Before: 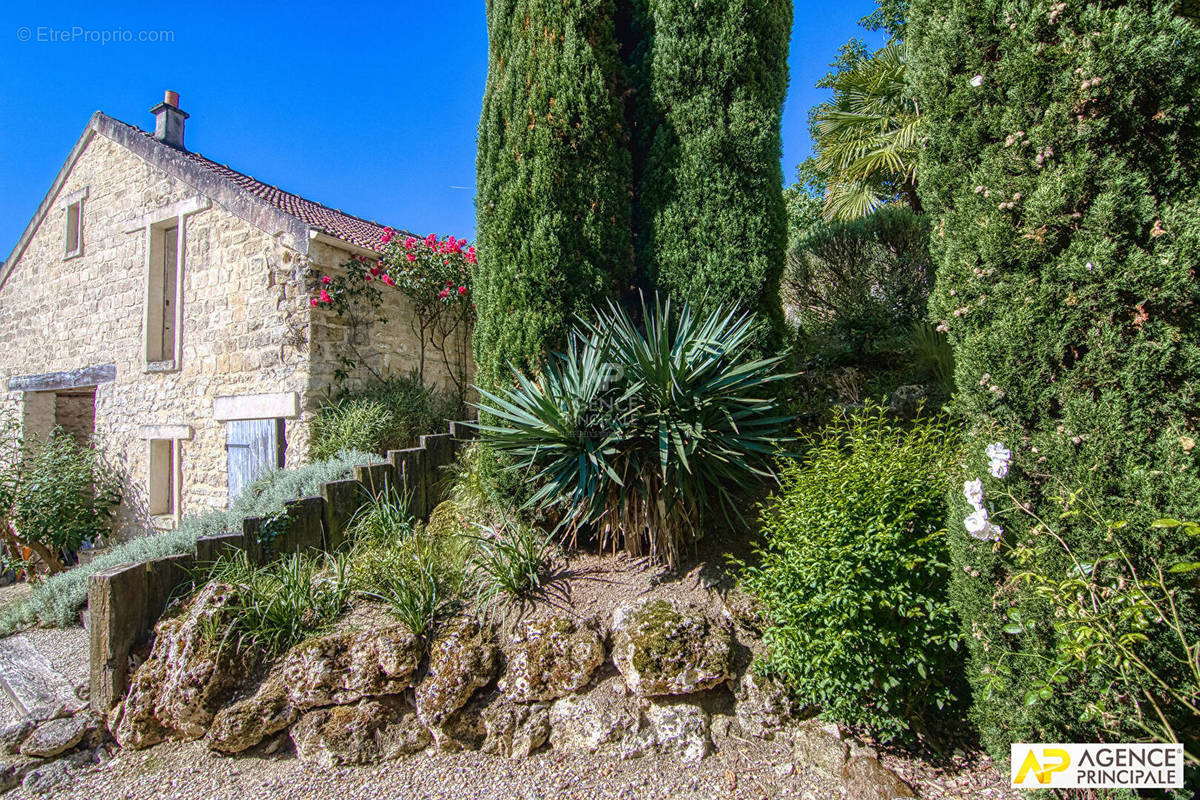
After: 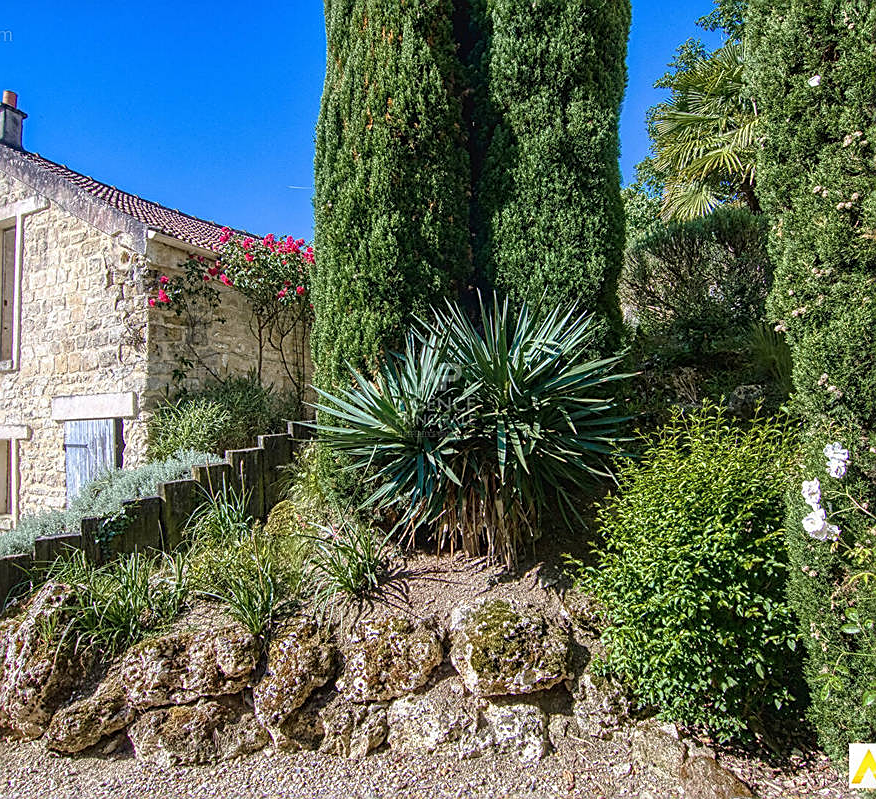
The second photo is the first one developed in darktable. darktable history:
sharpen: on, module defaults
tone equalizer: -8 EV 0.095 EV
crop: left 13.565%, right 13.434%
